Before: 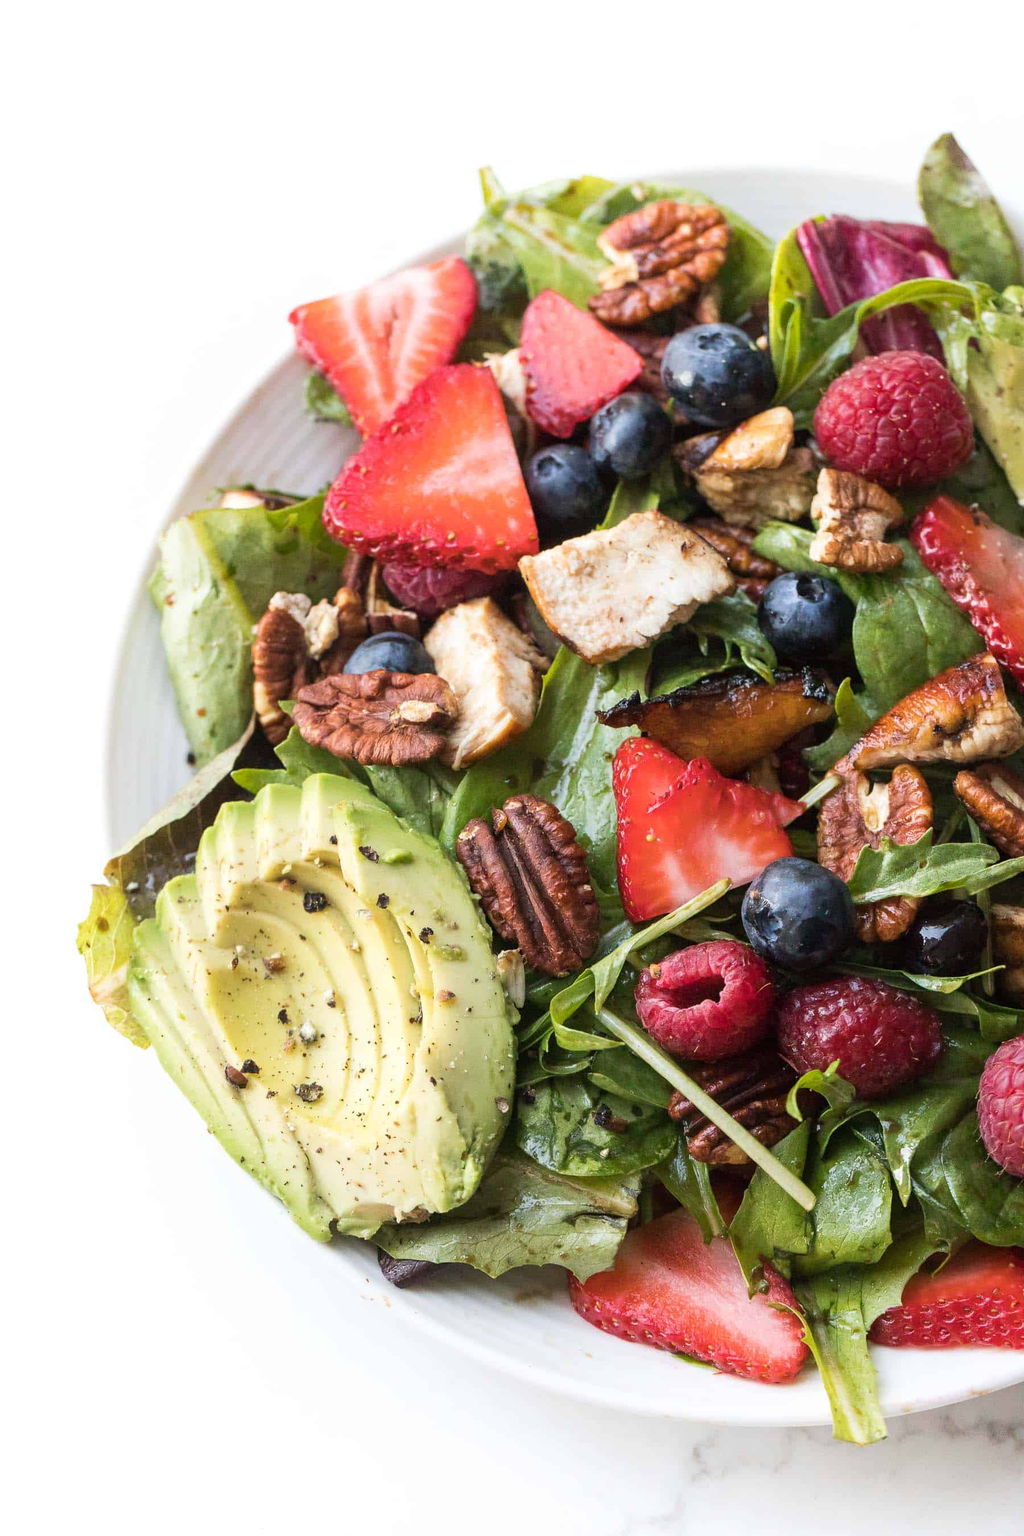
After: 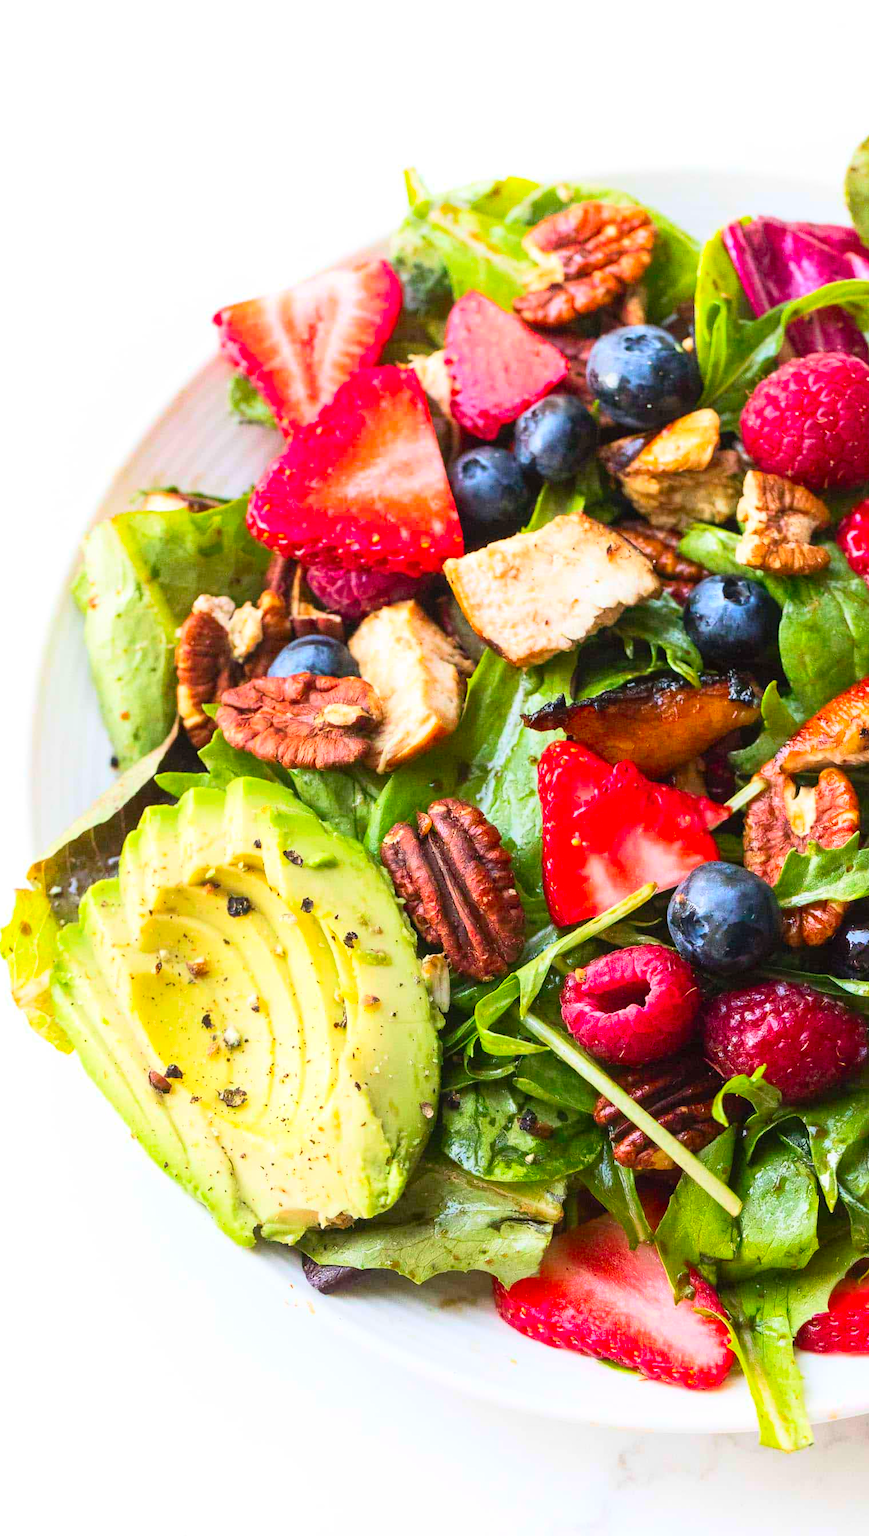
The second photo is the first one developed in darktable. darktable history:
crop: left 7.598%, right 7.873%
contrast brightness saturation: contrast 0.2, brightness 0.2, saturation 0.8
